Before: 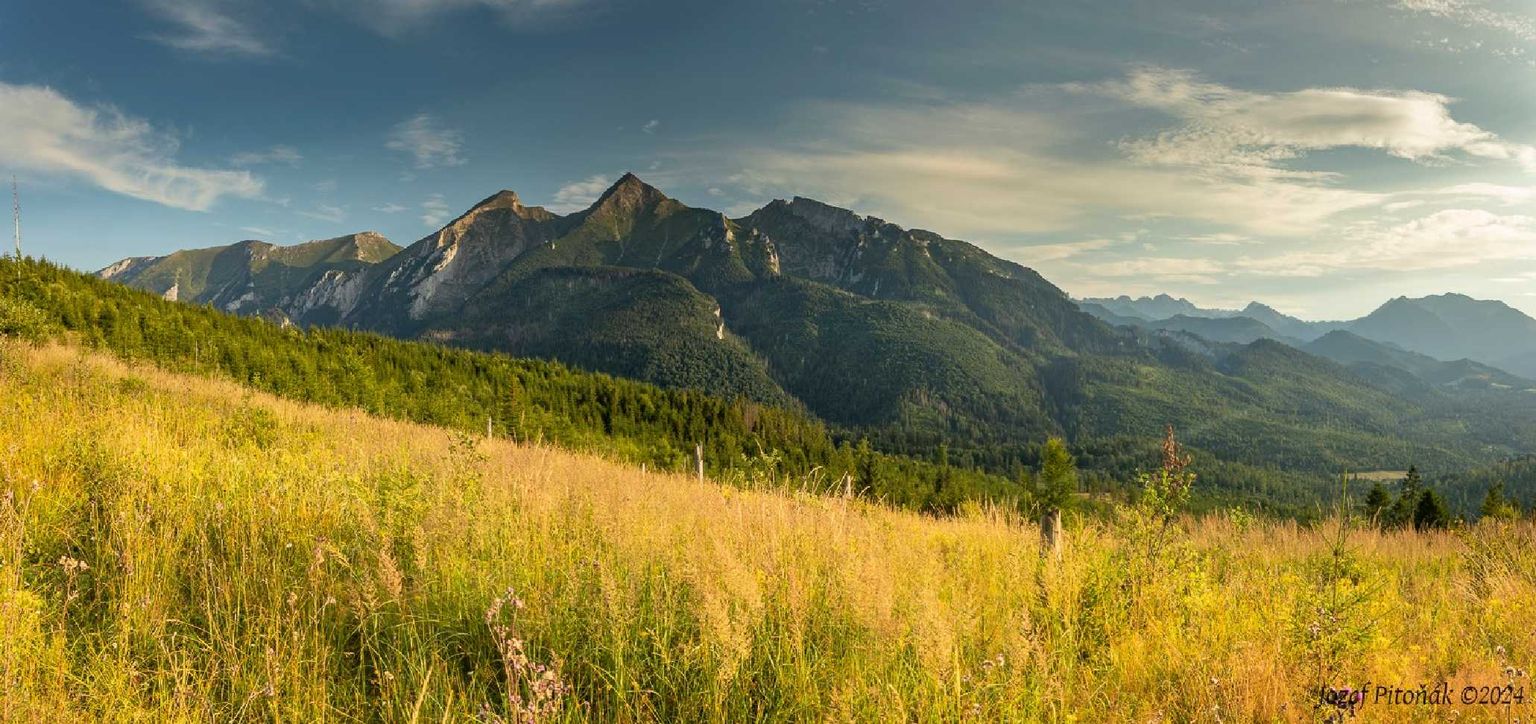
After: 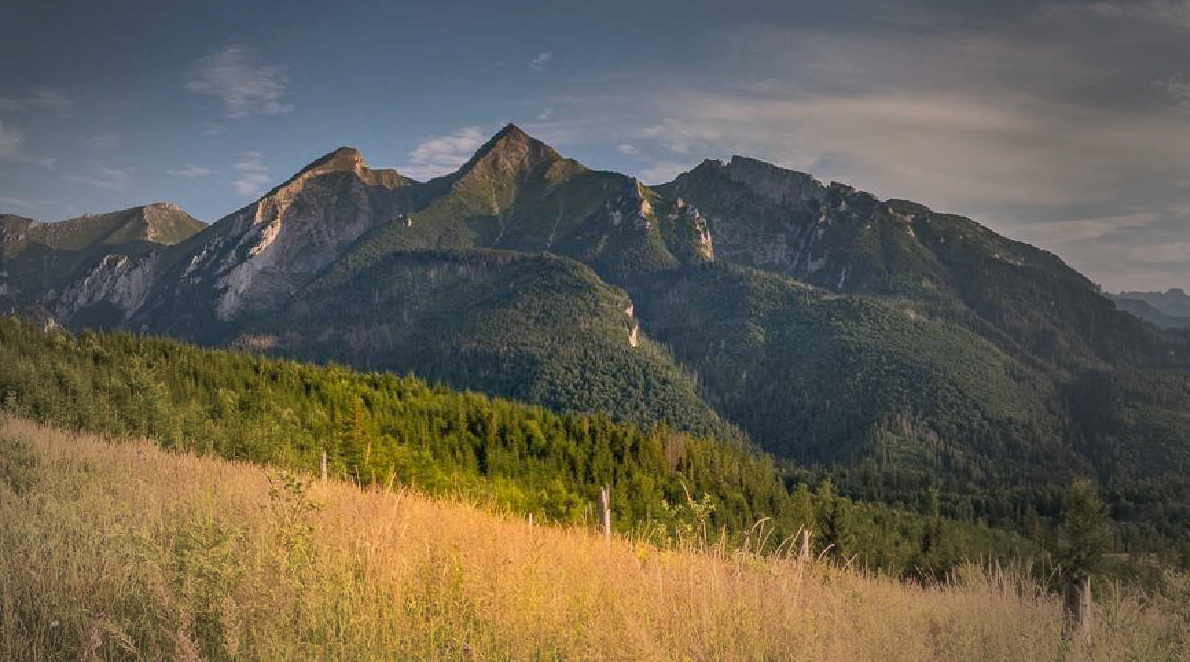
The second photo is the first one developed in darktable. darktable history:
shadows and highlights: on, module defaults
white balance: red 1.066, blue 1.119
crop: left 16.202%, top 11.208%, right 26.045%, bottom 20.557%
vignetting: fall-off start 33.76%, fall-off radius 64.94%, brightness -0.575, center (-0.12, -0.002), width/height ratio 0.959
